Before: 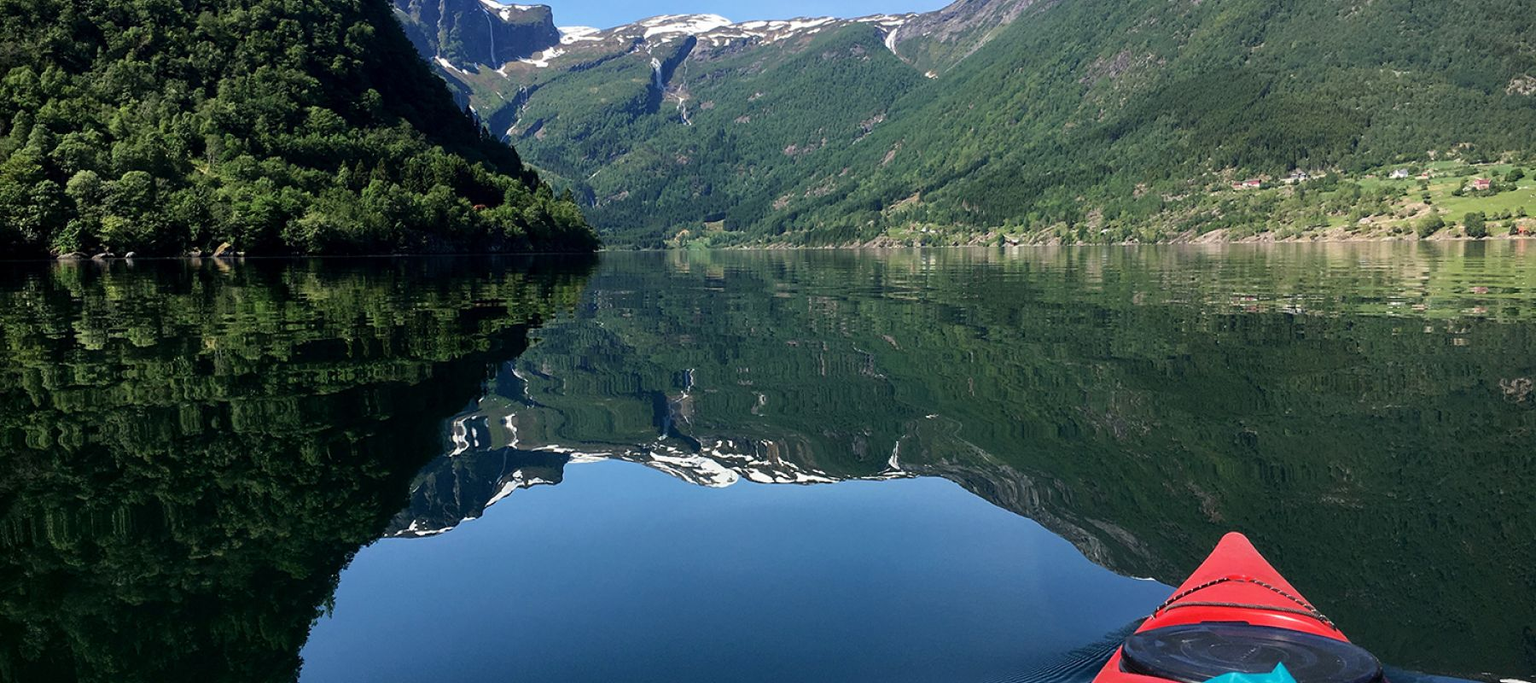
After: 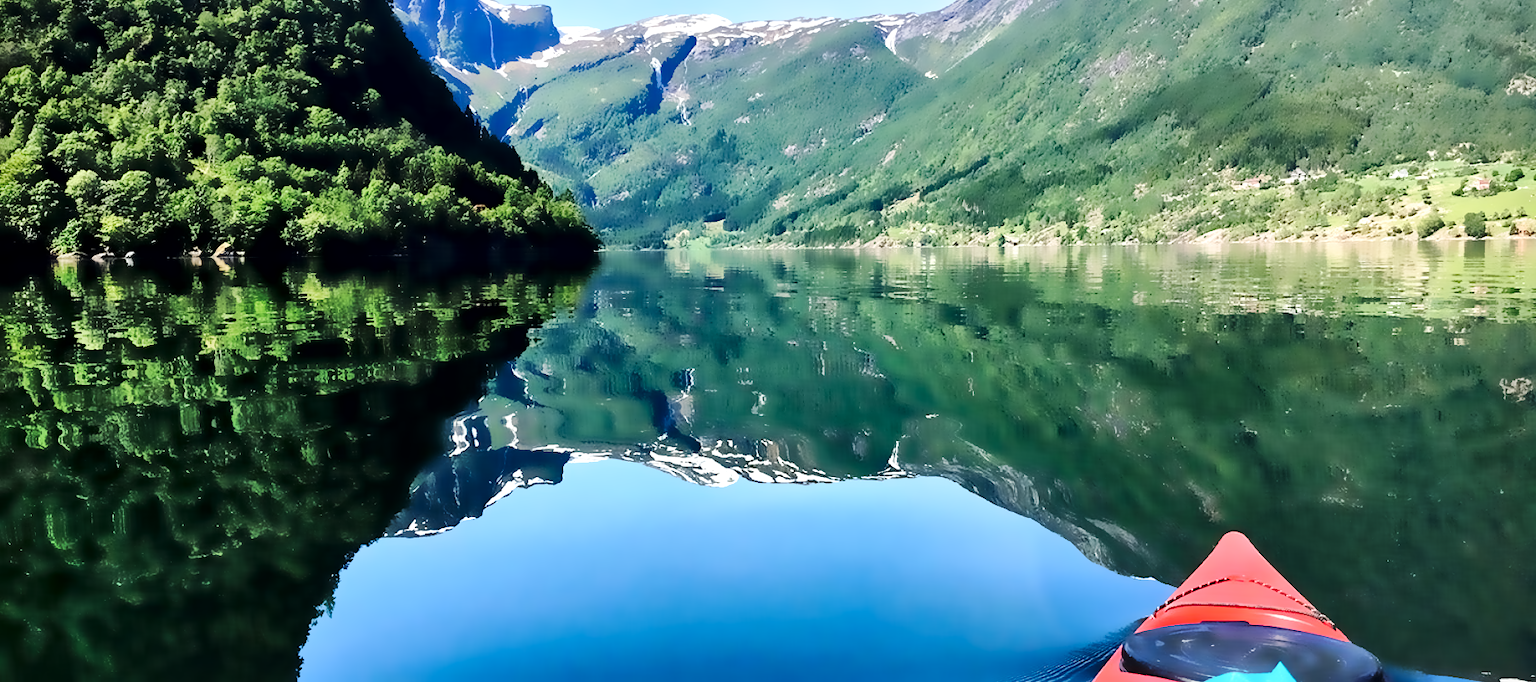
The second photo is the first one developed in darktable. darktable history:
base curve: curves: ch0 [(0, 0) (0.028, 0.03) (0.121, 0.232) (0.46, 0.748) (0.859, 0.968) (1, 1)], preserve colors none
tone curve: curves: ch0 [(0, 0) (0.526, 0.642) (1, 1)], color space Lab, linked channels, preserve colors none
shadows and highlights: soften with gaussian
local contrast: mode bilateral grid, contrast 20, coarseness 50, detail 150%, midtone range 0.2
denoise (profiled): patch size 0, strength 4, central pixel weight 0, a [-1, 0, 0], b [0, 0, 0], mode non-local means, y [[0, 0, 0.5 ×5] ×4, [0.5 ×7], [0.5 ×7]], fix various bugs in algorithm false, upgrade profiled transform false, color mode RGB, compensate highlight preservation false
